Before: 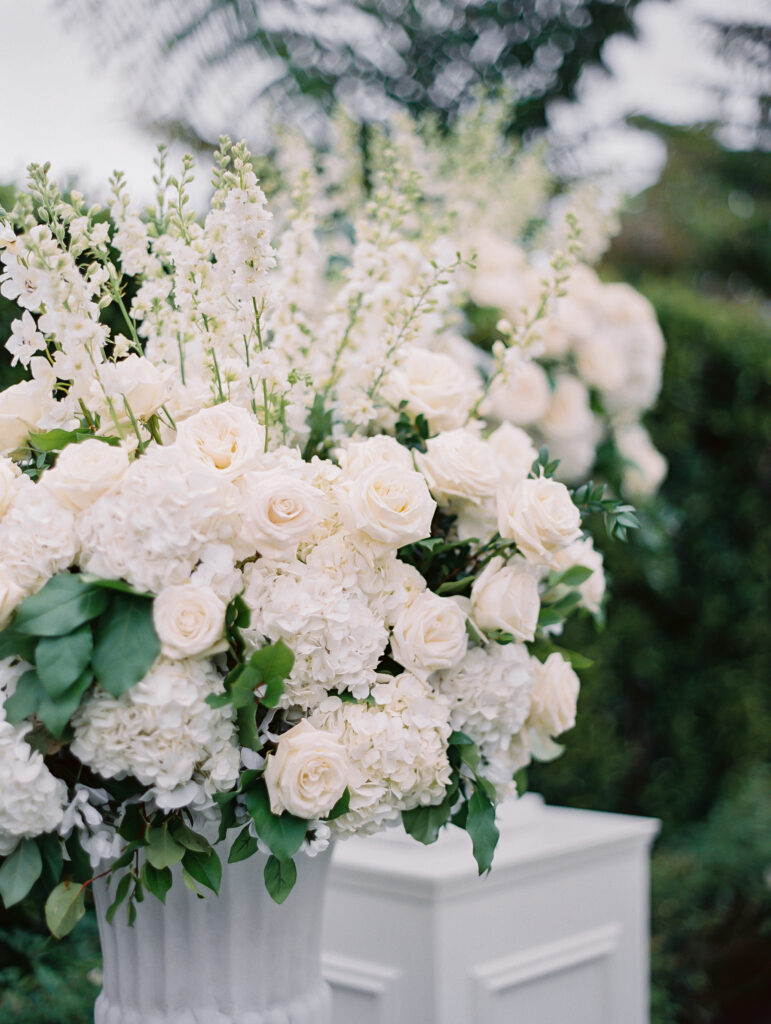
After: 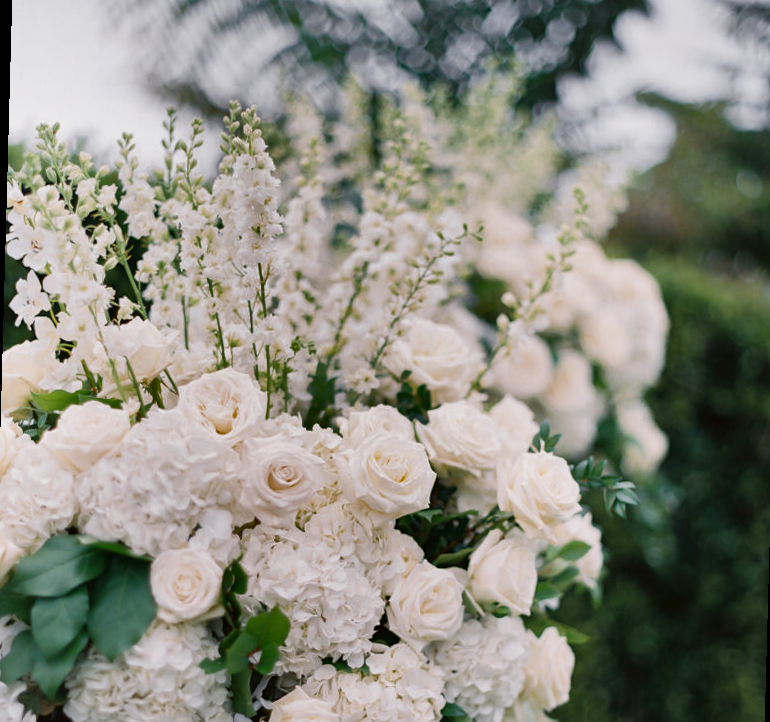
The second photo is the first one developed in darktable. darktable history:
crop: bottom 24.988%
rotate and perspective: rotation 1.57°, crop left 0.018, crop right 0.982, crop top 0.039, crop bottom 0.961
shadows and highlights: shadows 24.5, highlights -78.15, soften with gaussian
